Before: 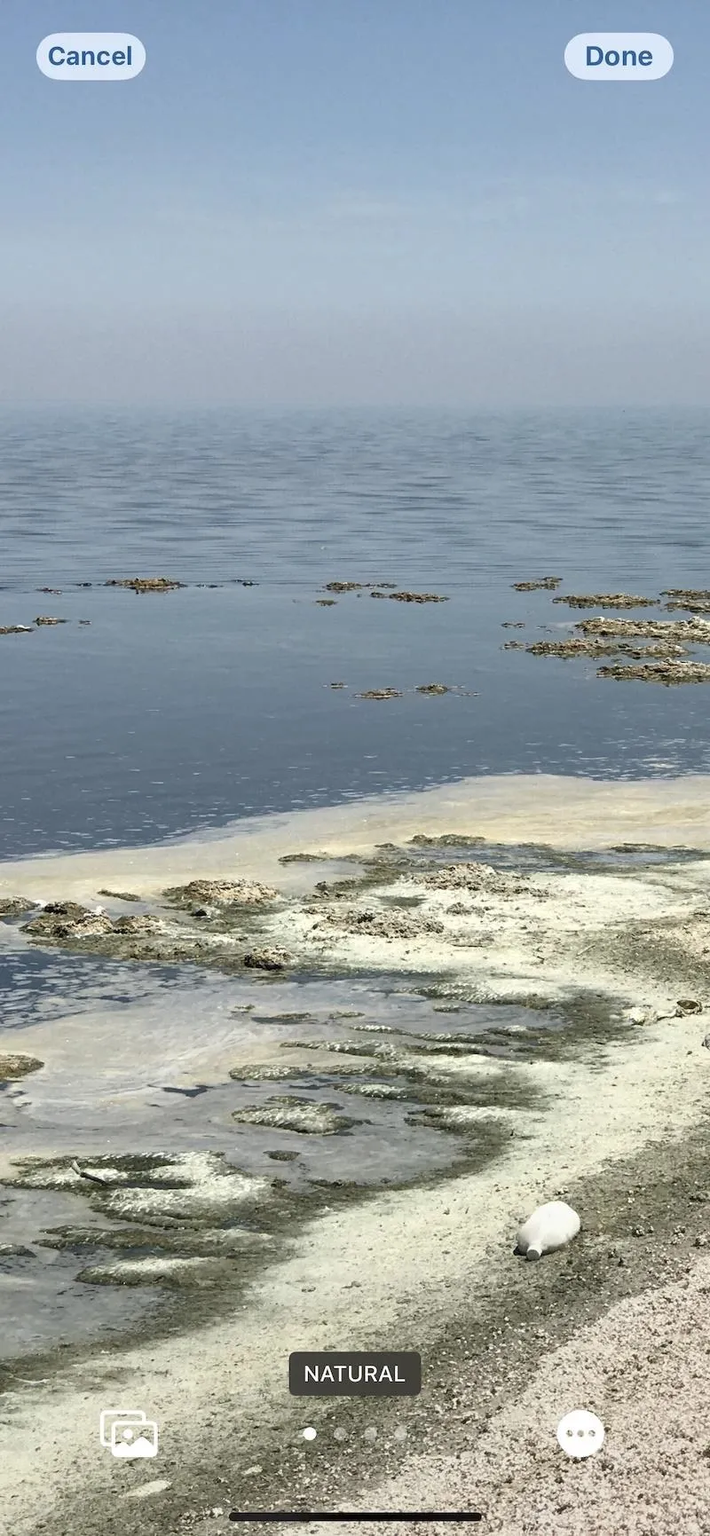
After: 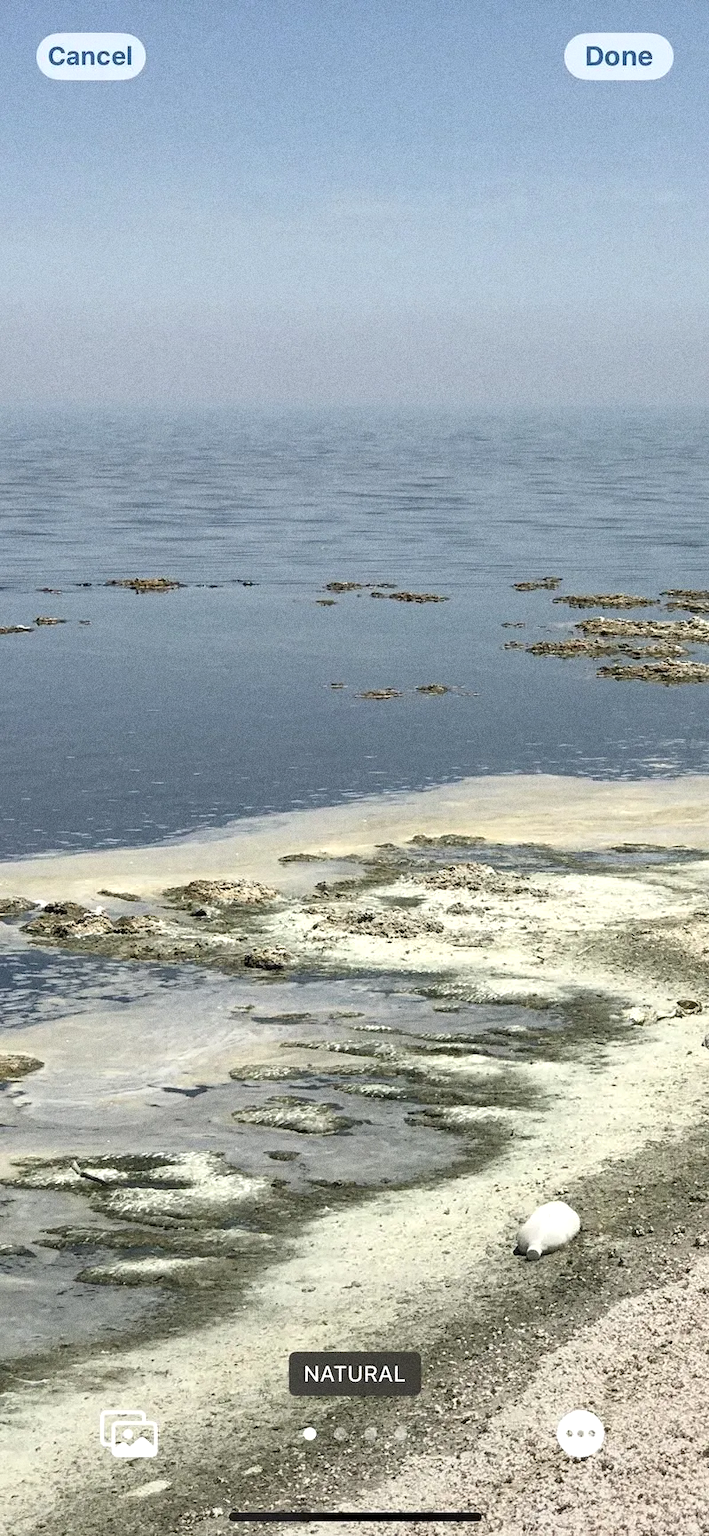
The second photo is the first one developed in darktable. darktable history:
grain: coarseness 9.61 ISO, strength 35.62%
levels: levels [0.016, 0.484, 0.953]
white balance: emerald 1
